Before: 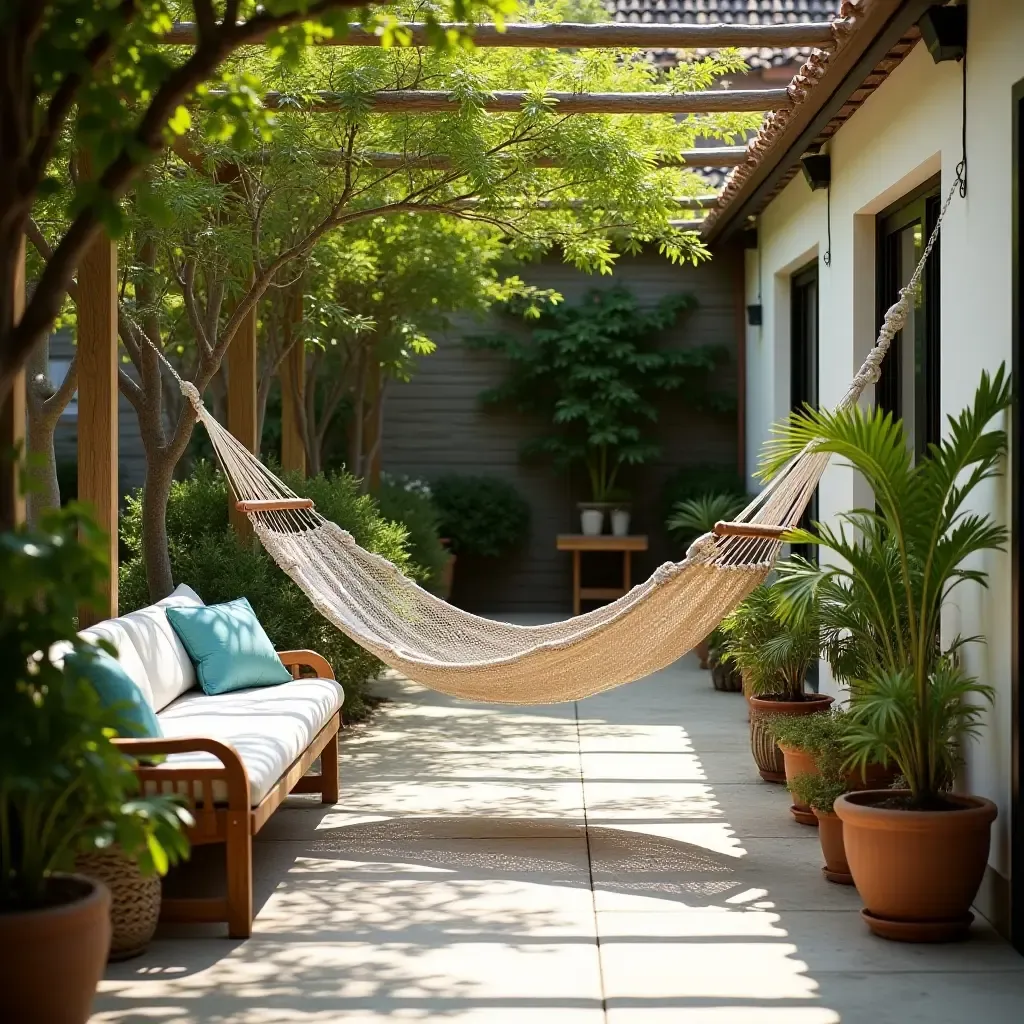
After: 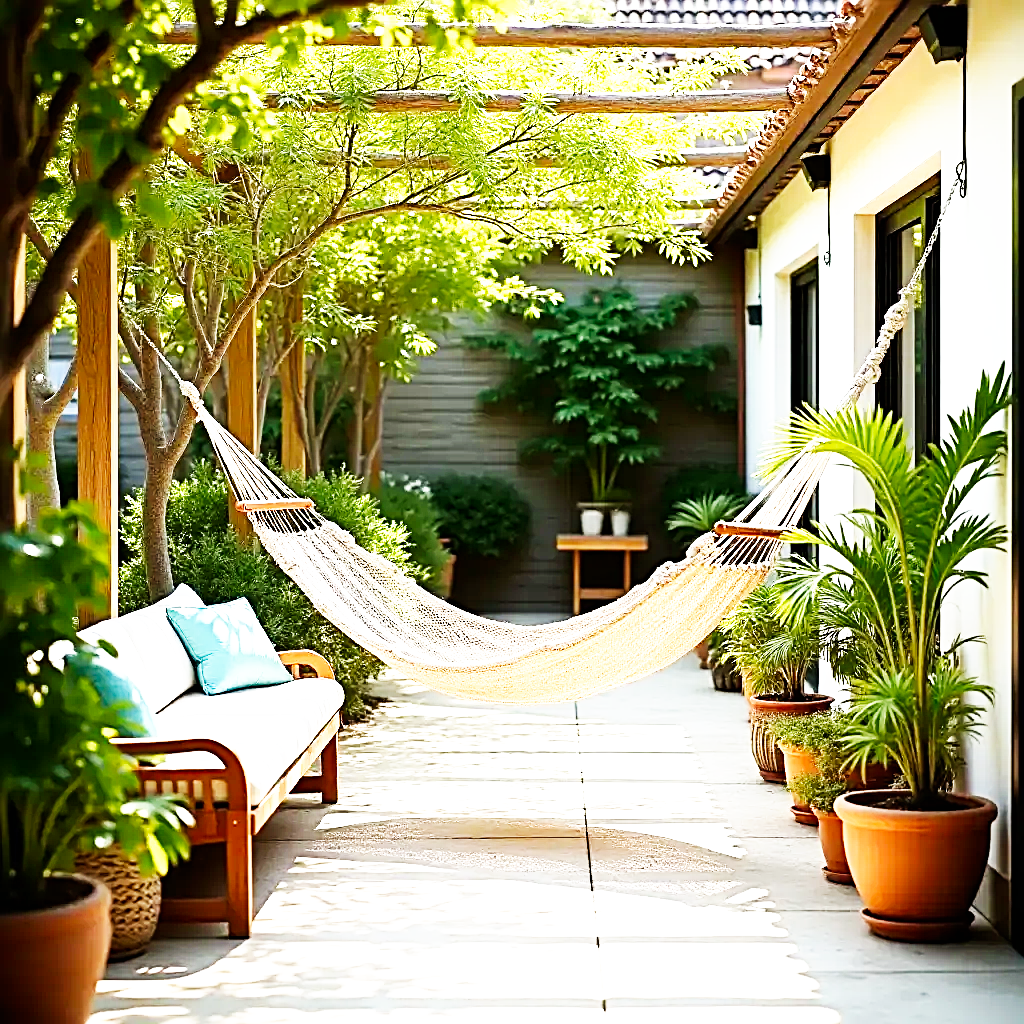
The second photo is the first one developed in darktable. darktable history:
exposure: black level correction 0.001, exposure 0.955 EV, compensate exposure bias true, compensate highlight preservation false
base curve: curves: ch0 [(0, 0) (0.007, 0.004) (0.027, 0.03) (0.046, 0.07) (0.207, 0.54) (0.442, 0.872) (0.673, 0.972) (1, 1)], preserve colors none
sharpen: radius 3.024, amount 0.763
